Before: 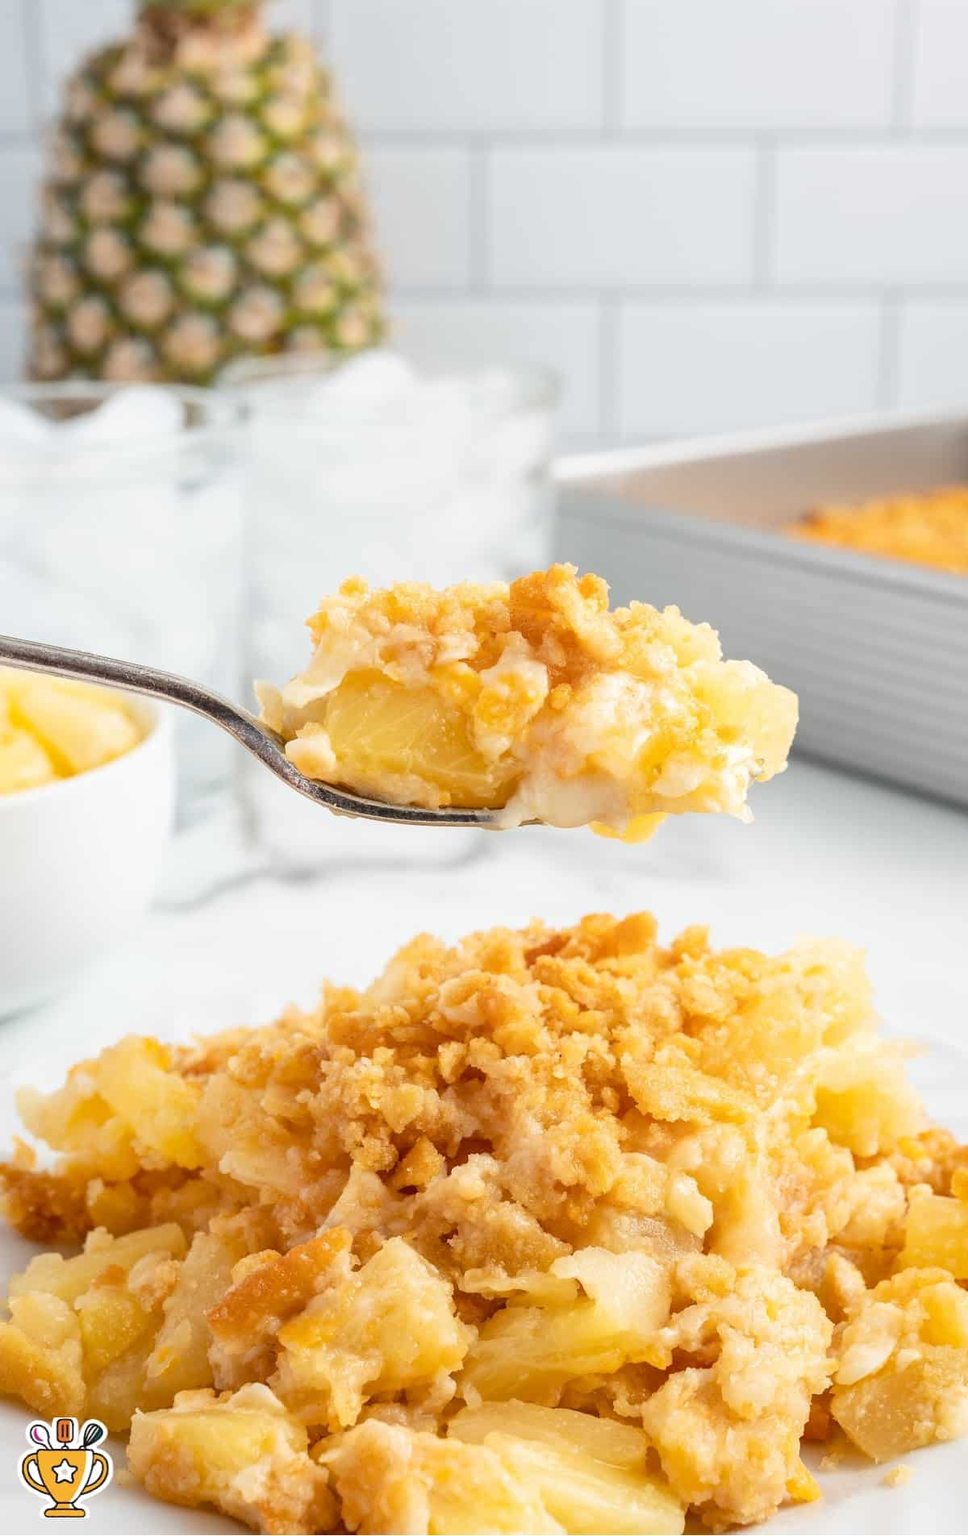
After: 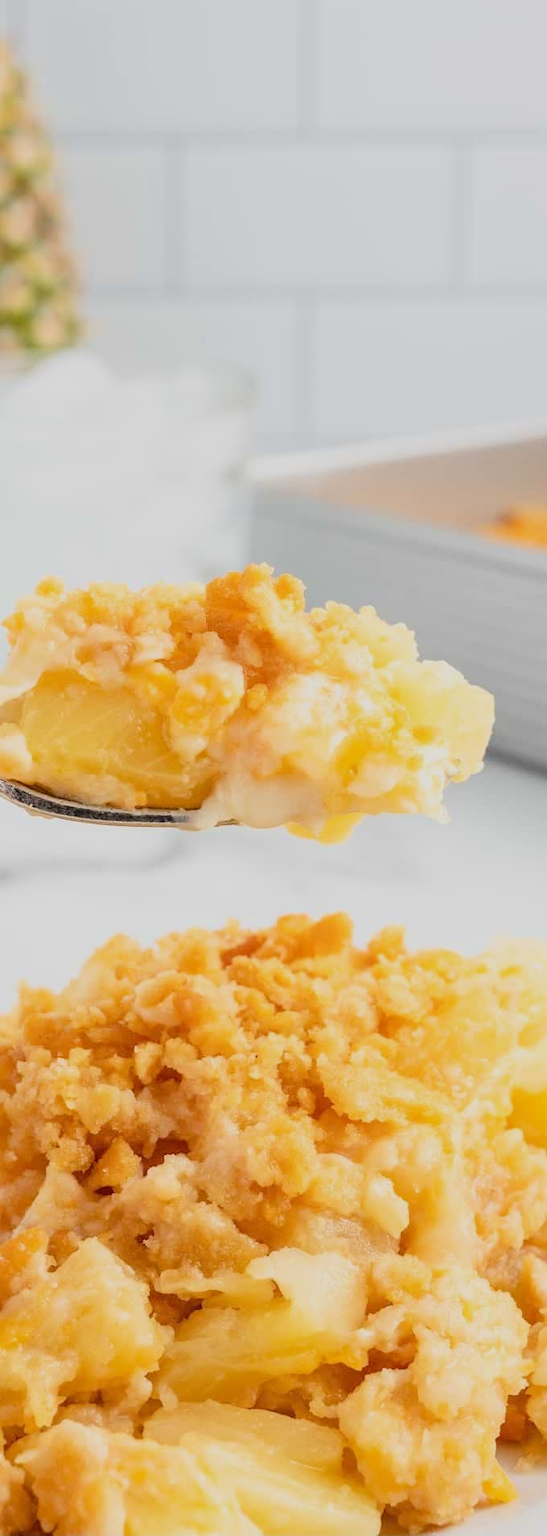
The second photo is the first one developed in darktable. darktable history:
crop: left 31.458%, top 0%, right 11.876%
filmic rgb: black relative exposure -7.65 EV, white relative exposure 4.56 EV, hardness 3.61, color science v6 (2022)
exposure: exposure 0.207 EV, compensate highlight preservation false
